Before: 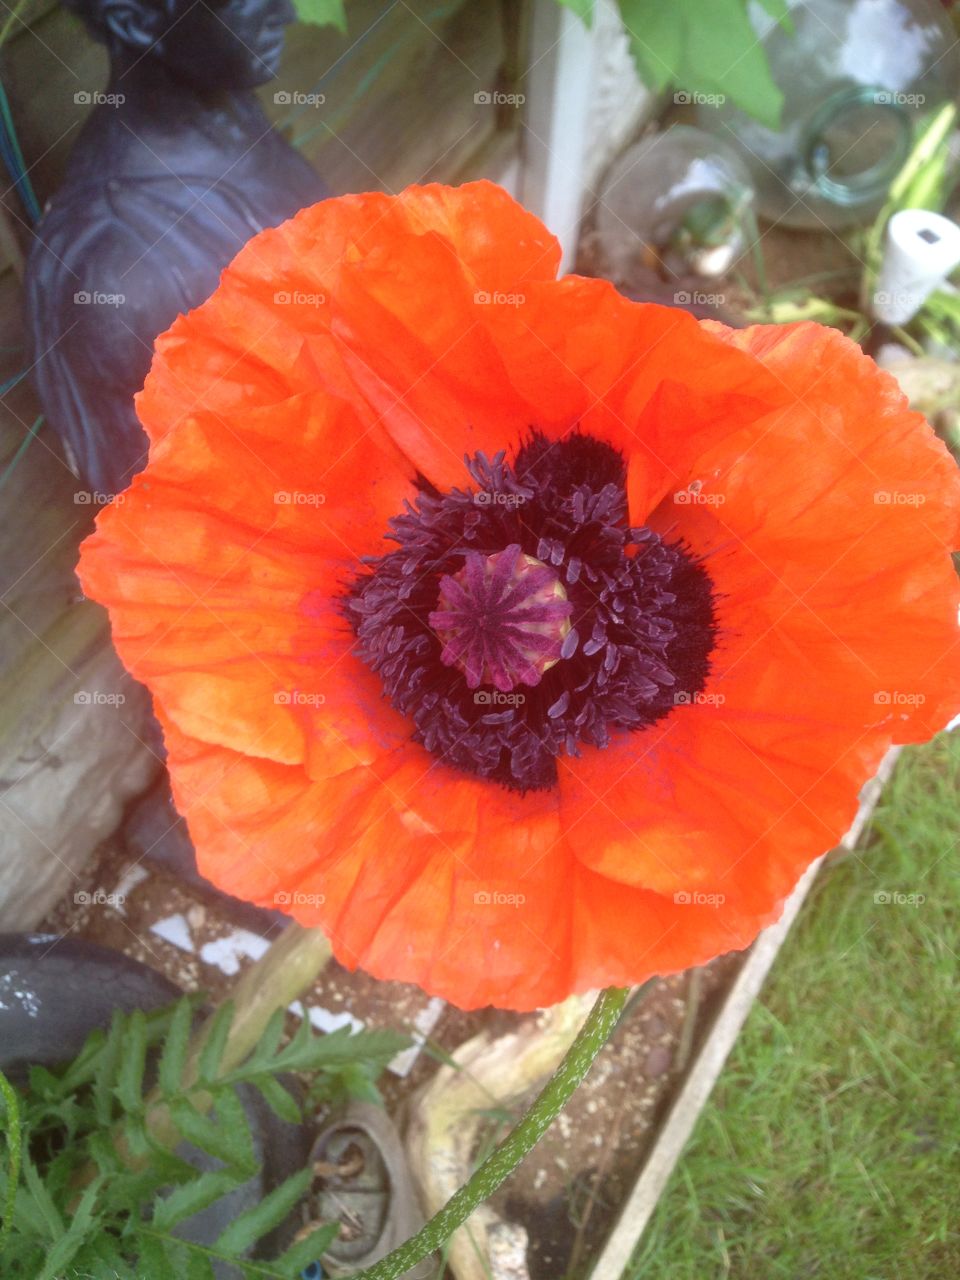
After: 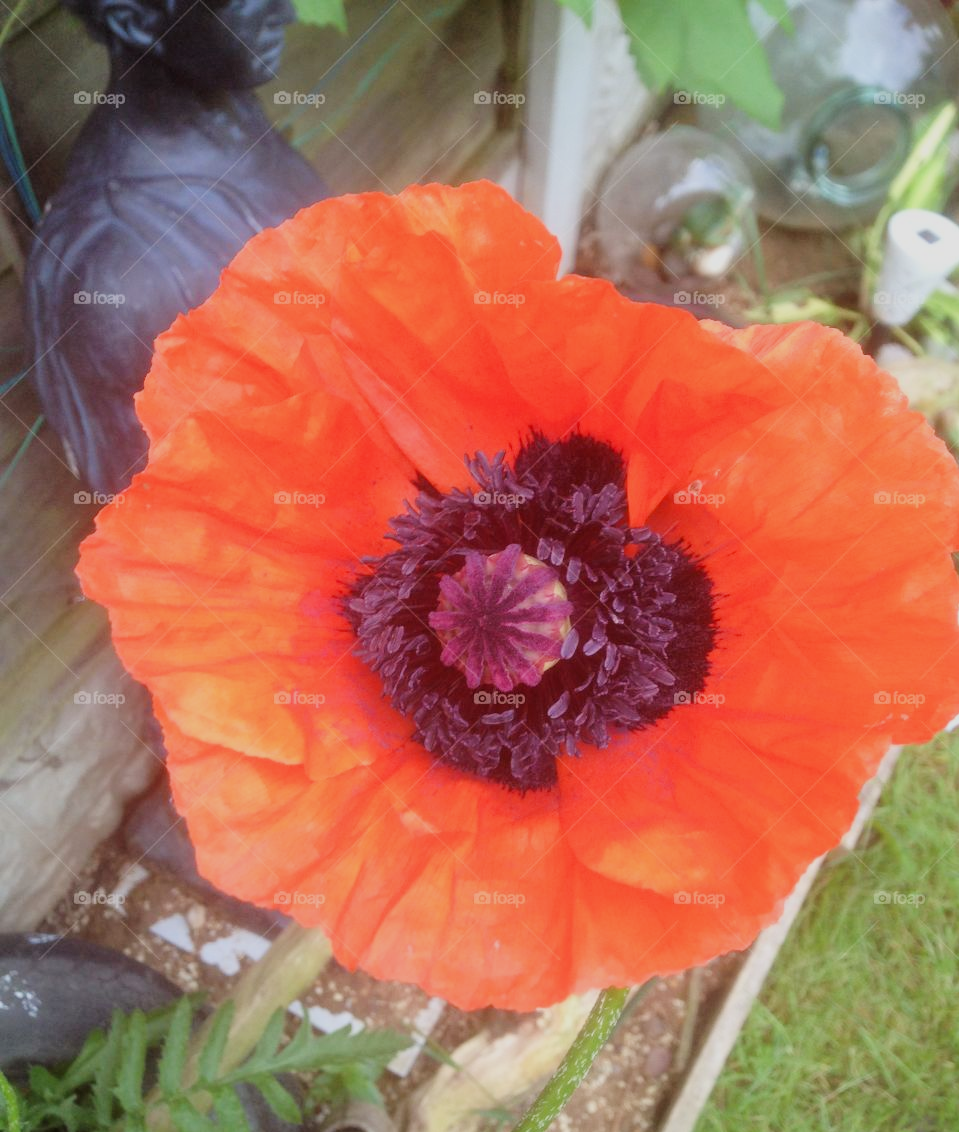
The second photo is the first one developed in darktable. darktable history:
crop and rotate: top 0%, bottom 11.49%
filmic rgb: black relative exposure -7.65 EV, white relative exposure 4.56 EV, hardness 3.61
exposure: exposure 0.376 EV, compensate highlight preservation false
